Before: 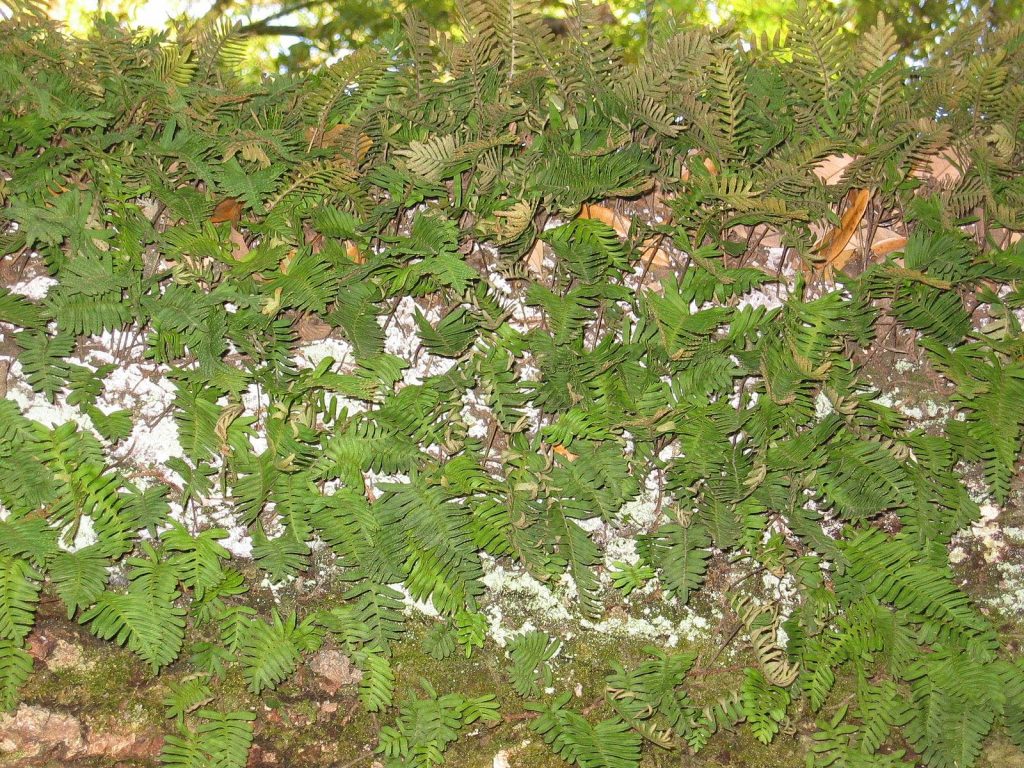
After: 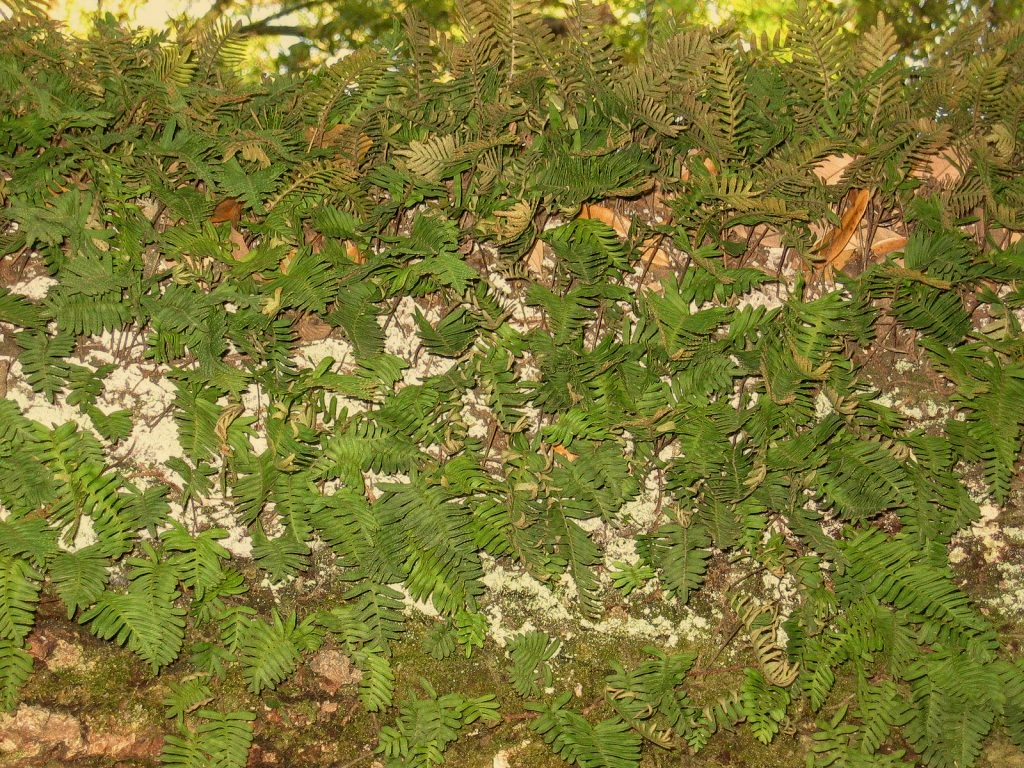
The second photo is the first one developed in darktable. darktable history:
exposure: exposure -0.462 EV, compensate highlight preservation false
local contrast: on, module defaults
white balance: red 1.08, blue 0.791
